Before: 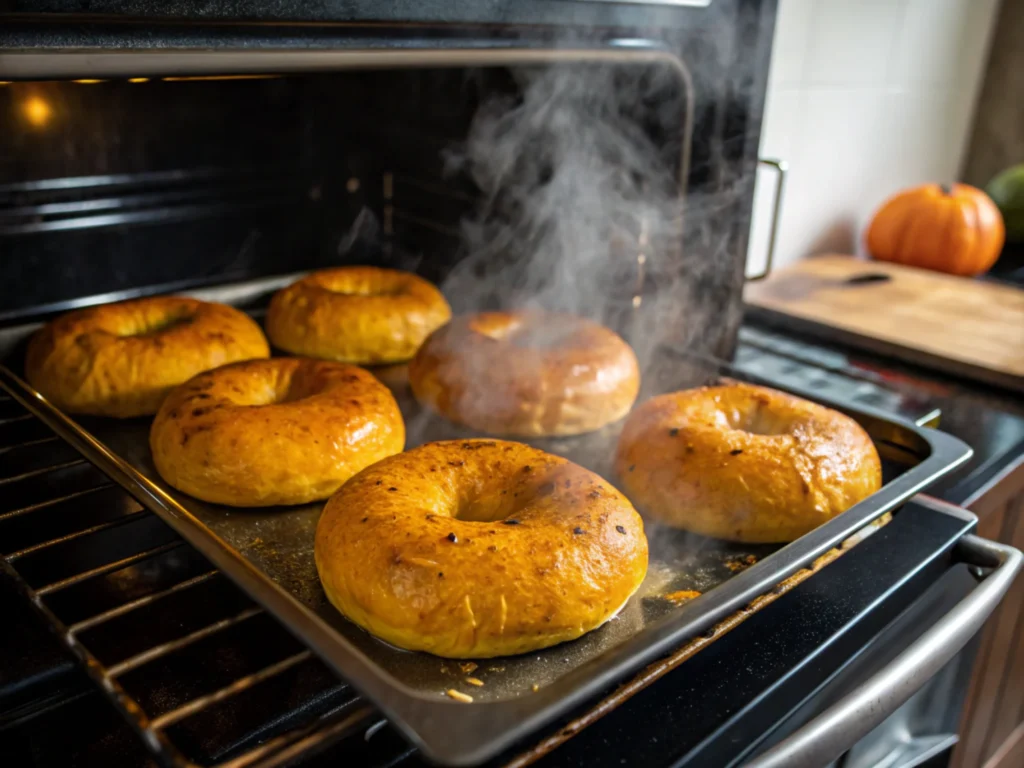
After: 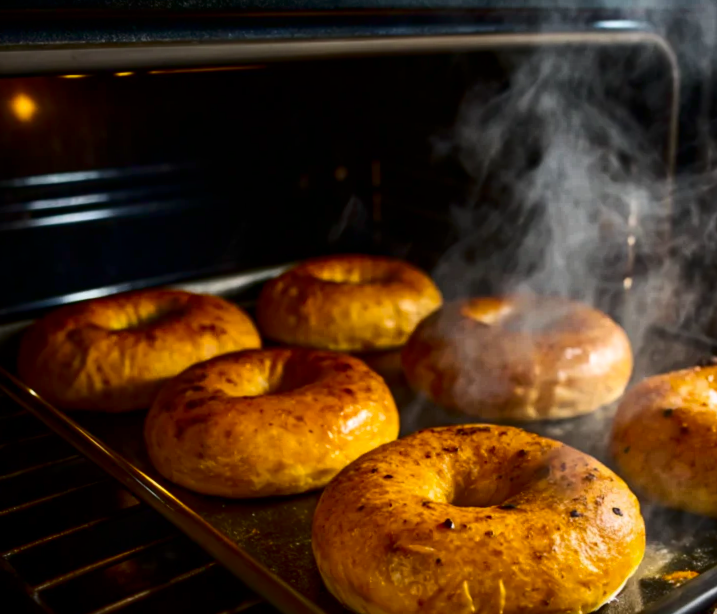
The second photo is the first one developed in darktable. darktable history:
contrast brightness saturation: contrast 0.22, brightness -0.19, saturation 0.24
crop: right 28.885%, bottom 16.626%
color zones: curves: ch1 [(0, 0.469) (0.01, 0.469) (0.12, 0.446) (0.248, 0.469) (0.5, 0.5) (0.748, 0.5) (0.99, 0.469) (1, 0.469)]
rotate and perspective: rotation -1.42°, crop left 0.016, crop right 0.984, crop top 0.035, crop bottom 0.965
